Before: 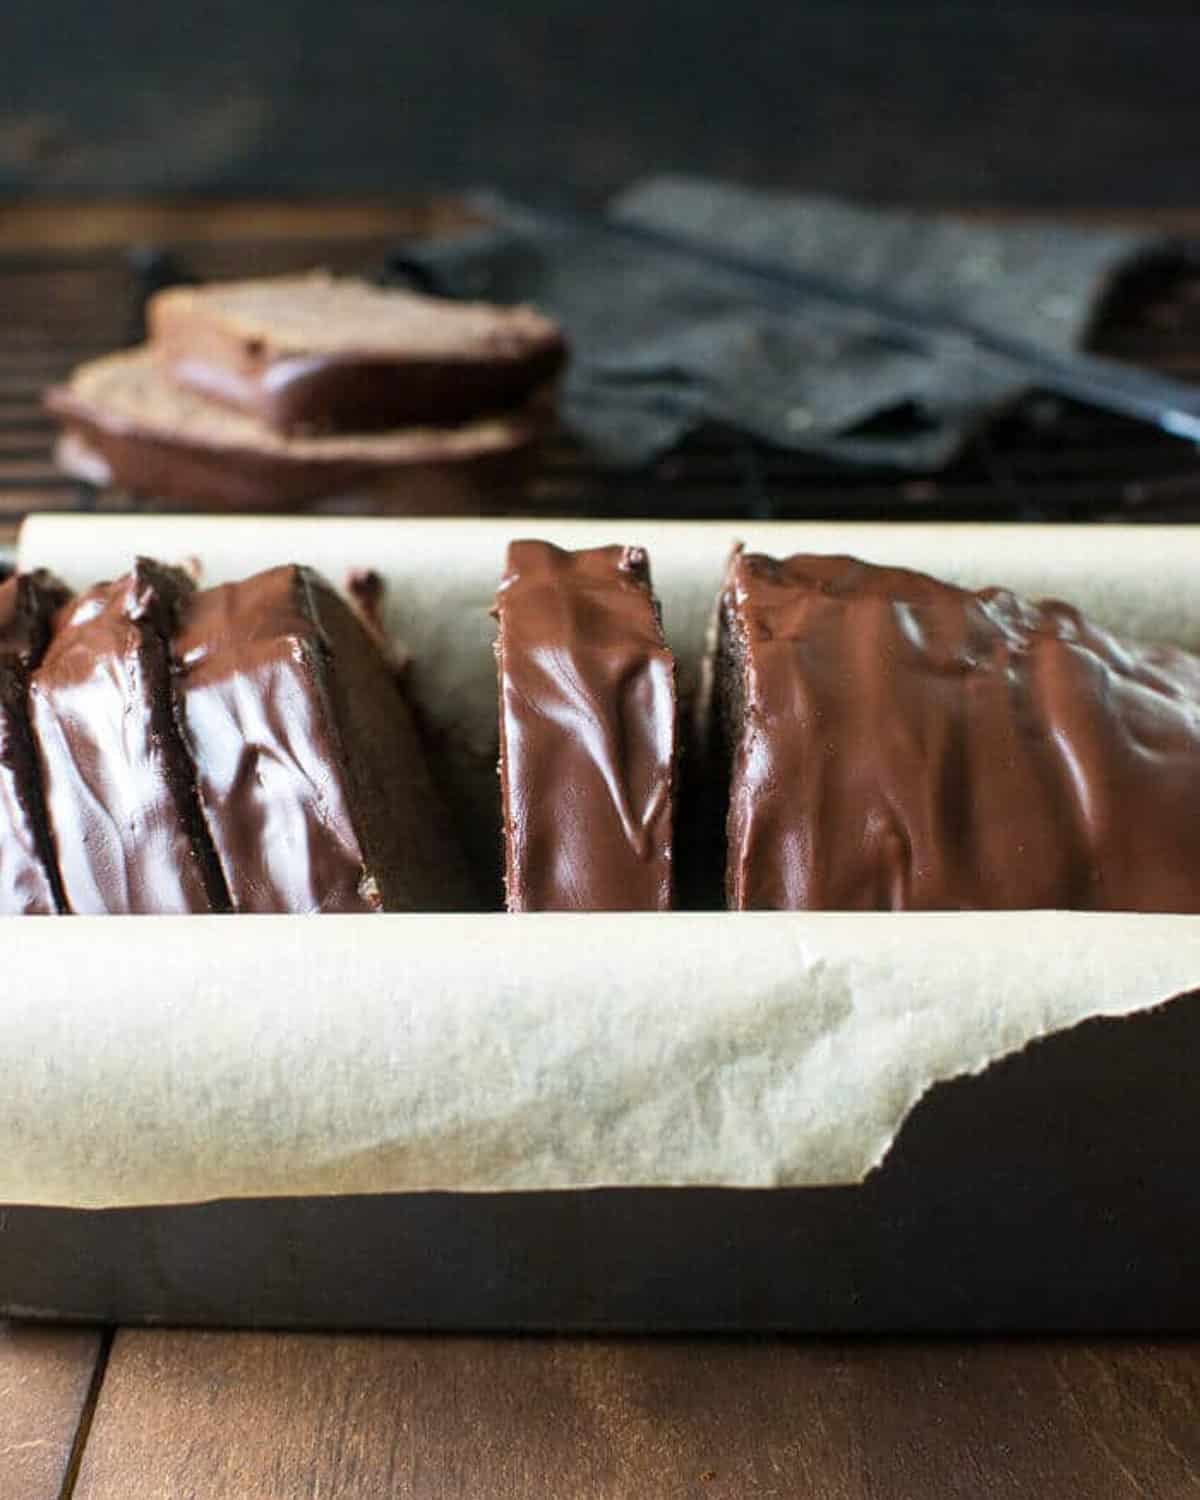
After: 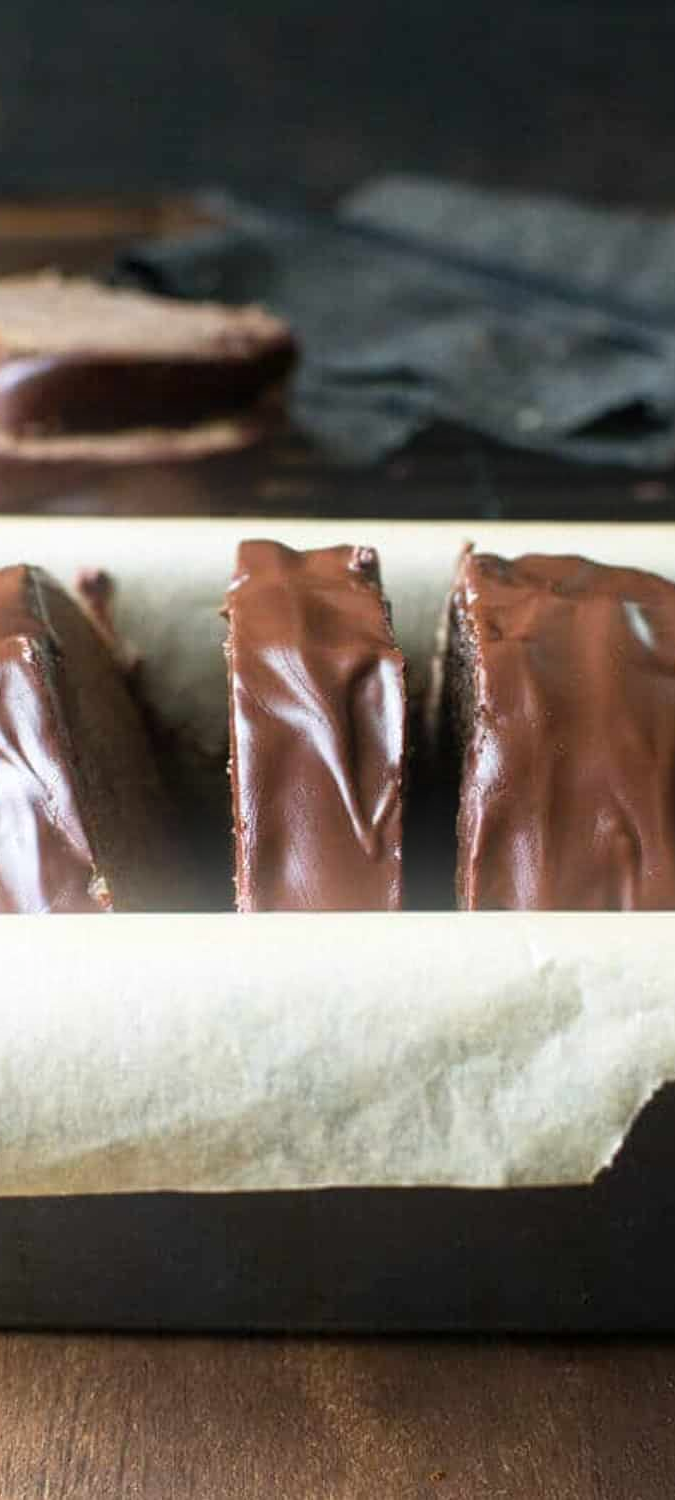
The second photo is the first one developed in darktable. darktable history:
bloom: size 13.65%, threshold 98.39%, strength 4.82%
crop and rotate: left 22.516%, right 21.234%
